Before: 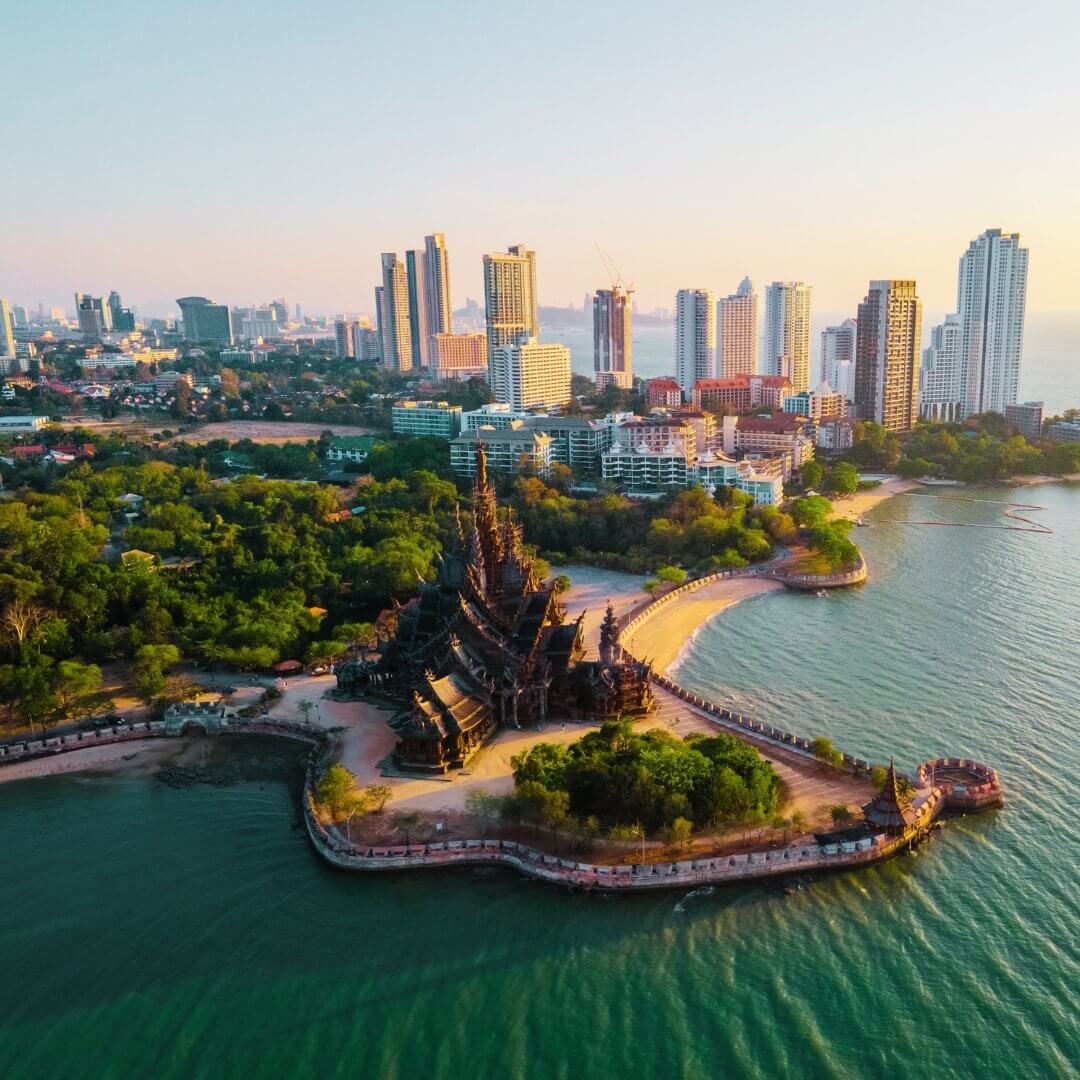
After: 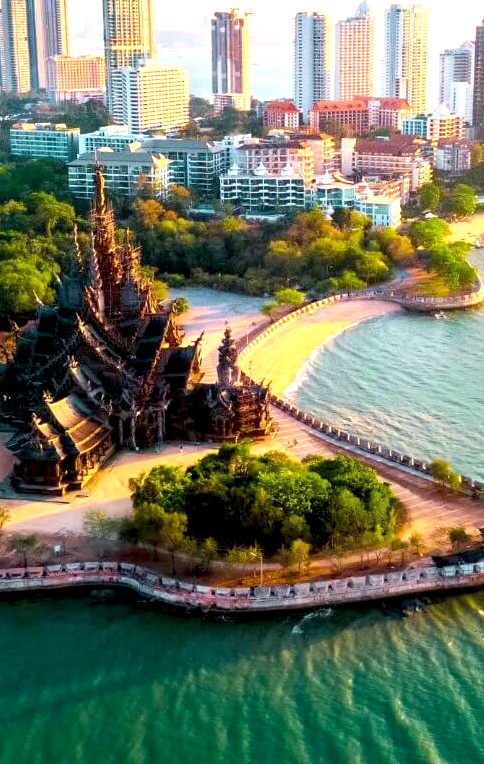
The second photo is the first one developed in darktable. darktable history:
crop: left 35.392%, top 25.828%, right 19.778%, bottom 3.402%
exposure: black level correction 0.008, exposure 0.967 EV, compensate exposure bias true, compensate highlight preservation false
